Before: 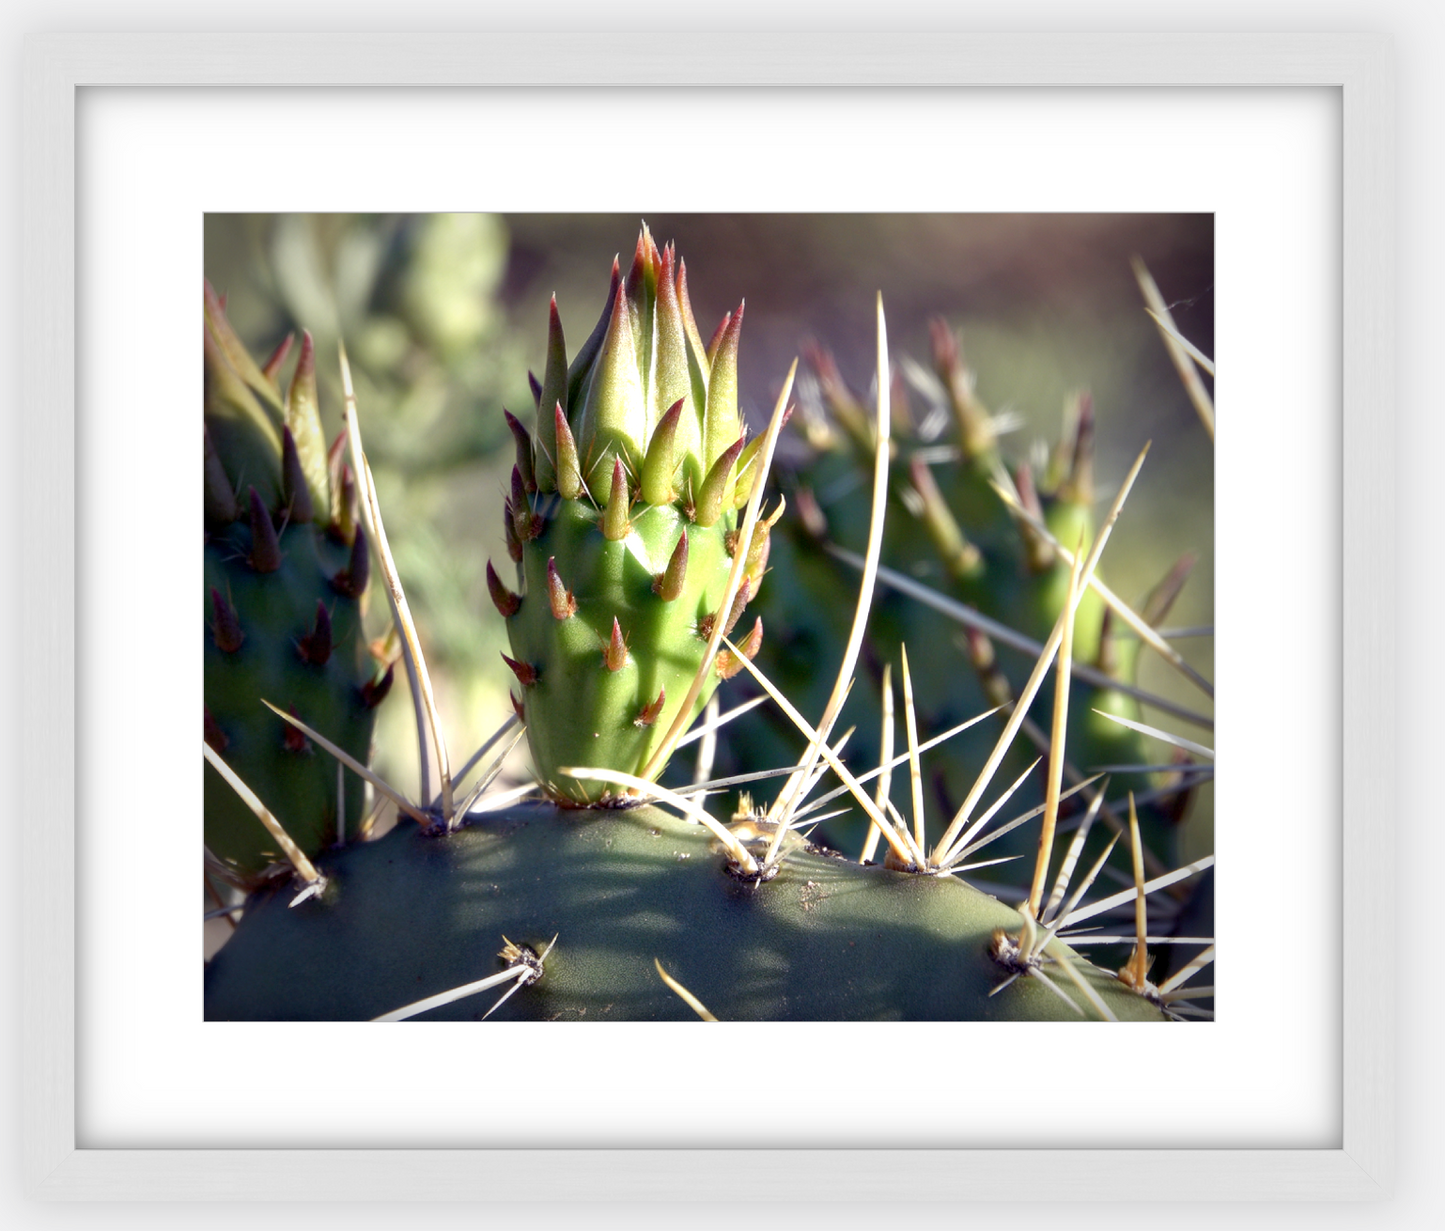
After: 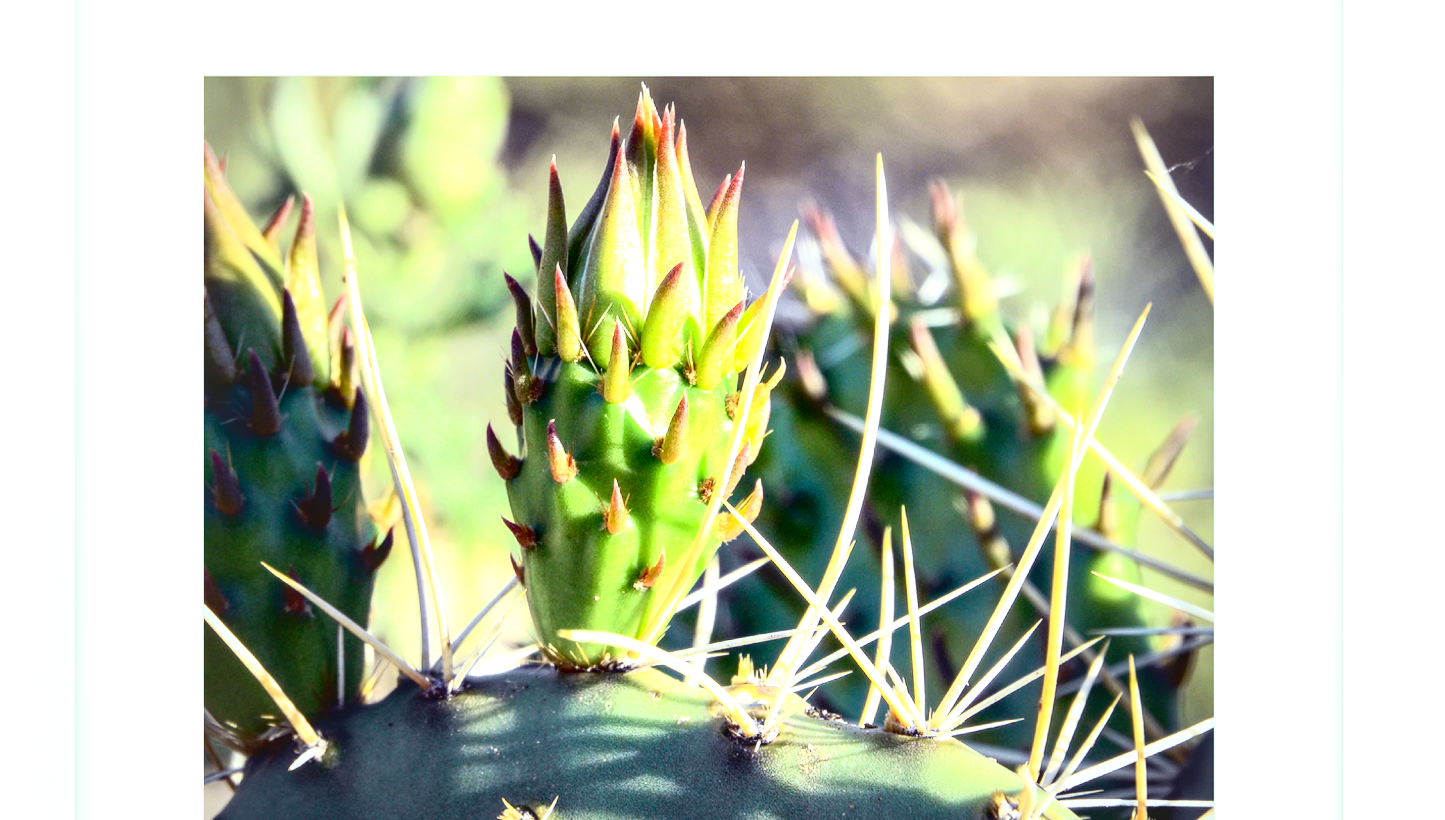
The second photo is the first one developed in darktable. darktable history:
local contrast: on, module defaults
crop: top 11.166%, bottom 22.168%
tone equalizer: -8 EV -0.417 EV, -7 EV -0.389 EV, -6 EV -0.333 EV, -5 EV -0.222 EV, -3 EV 0.222 EV, -2 EV 0.333 EV, -1 EV 0.389 EV, +0 EV 0.417 EV, edges refinement/feathering 500, mask exposure compensation -1.57 EV, preserve details no
tone curve: curves: ch0 [(0, 0.023) (0.113, 0.084) (0.285, 0.301) (0.673, 0.796) (0.845, 0.932) (0.994, 0.971)]; ch1 [(0, 0) (0.456, 0.437) (0.498, 0.5) (0.57, 0.559) (0.631, 0.639) (1, 1)]; ch2 [(0, 0) (0.417, 0.44) (0.46, 0.453) (0.502, 0.507) (0.55, 0.57) (0.67, 0.712) (1, 1)], color space Lab, independent channels, preserve colors none
color correction: highlights a* -6.69, highlights b* 0.49
exposure: exposure 0.921 EV, compensate highlight preservation false
